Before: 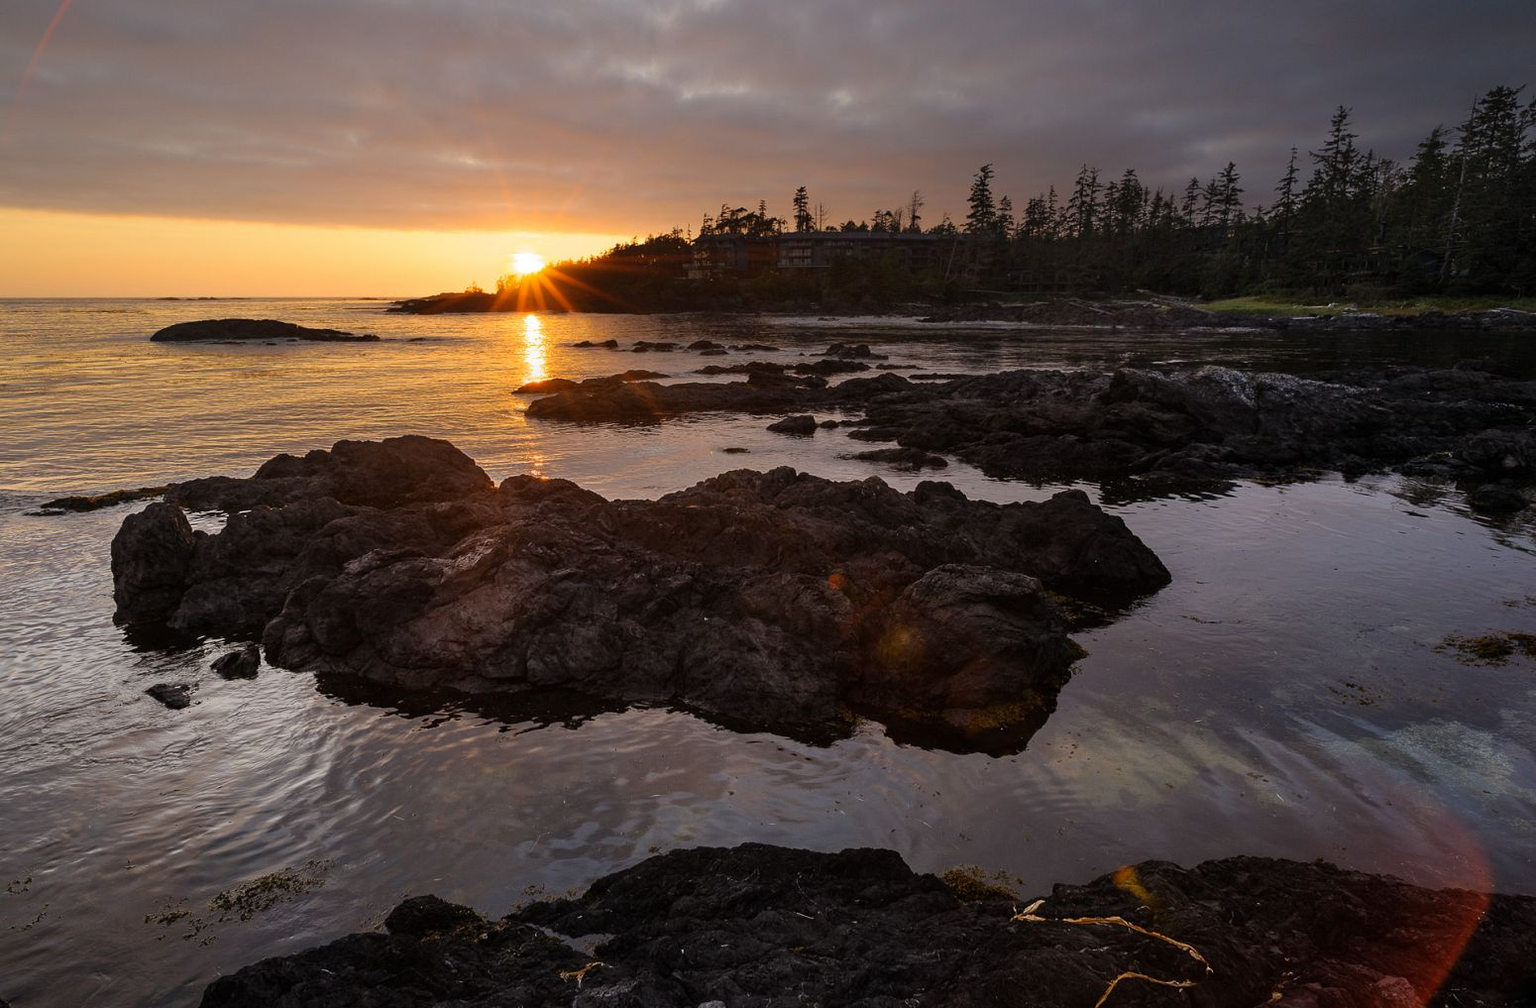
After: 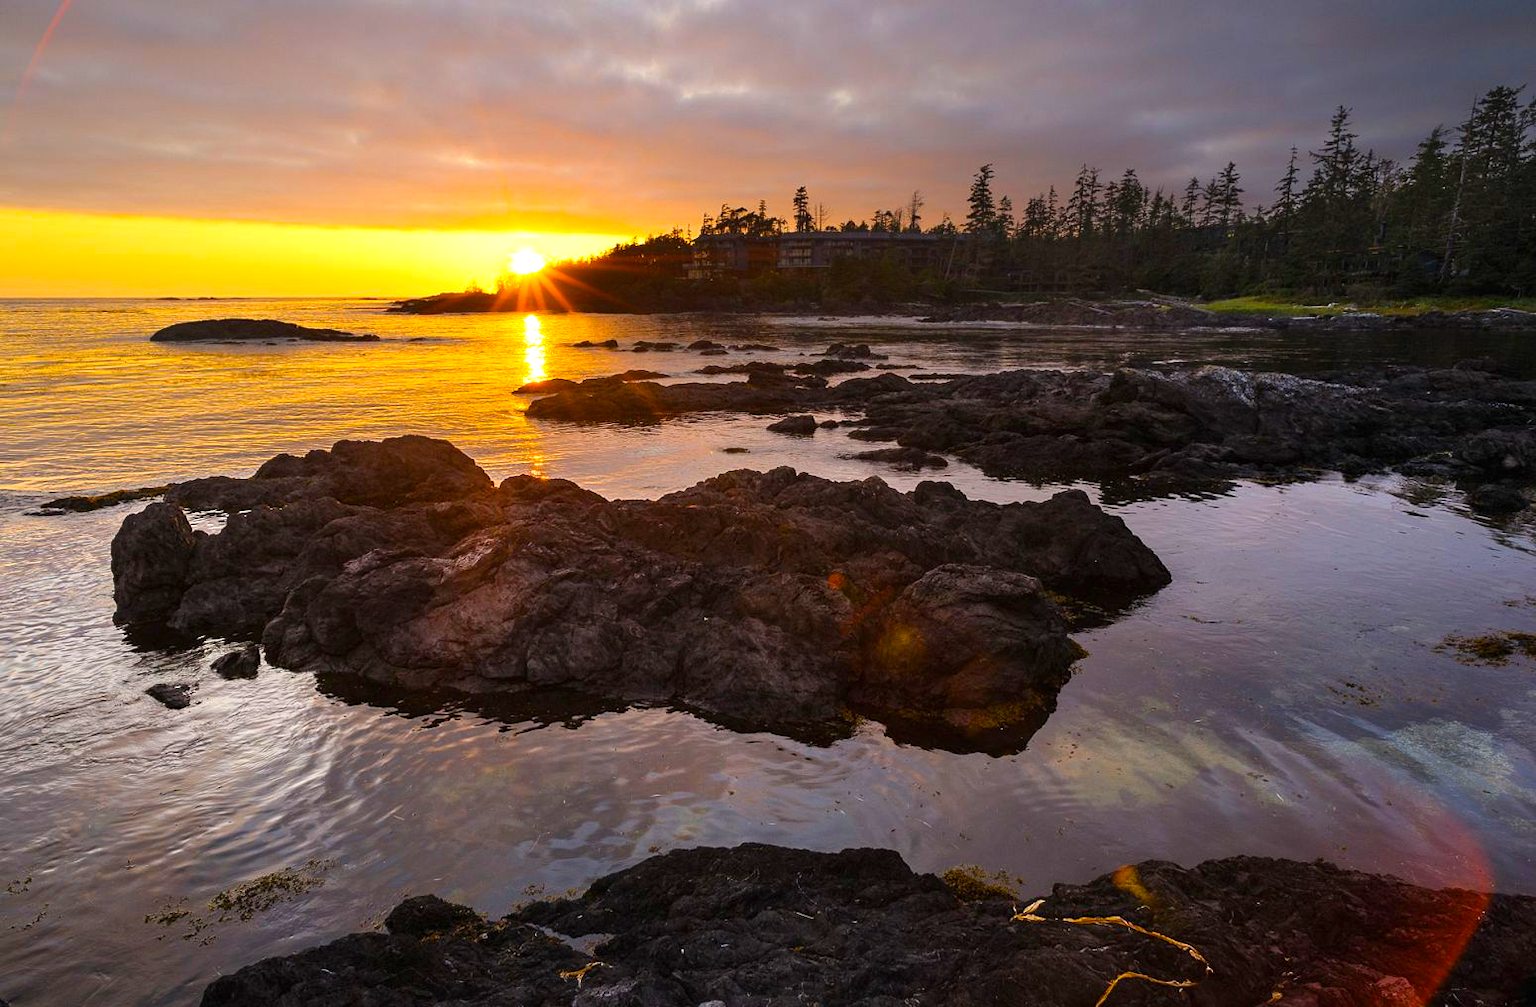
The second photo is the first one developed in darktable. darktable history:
exposure: black level correction 0, exposure 0.7 EV, compensate exposure bias true, compensate highlight preservation false
color balance rgb: linear chroma grading › global chroma 15%, perceptual saturation grading › global saturation 30%
